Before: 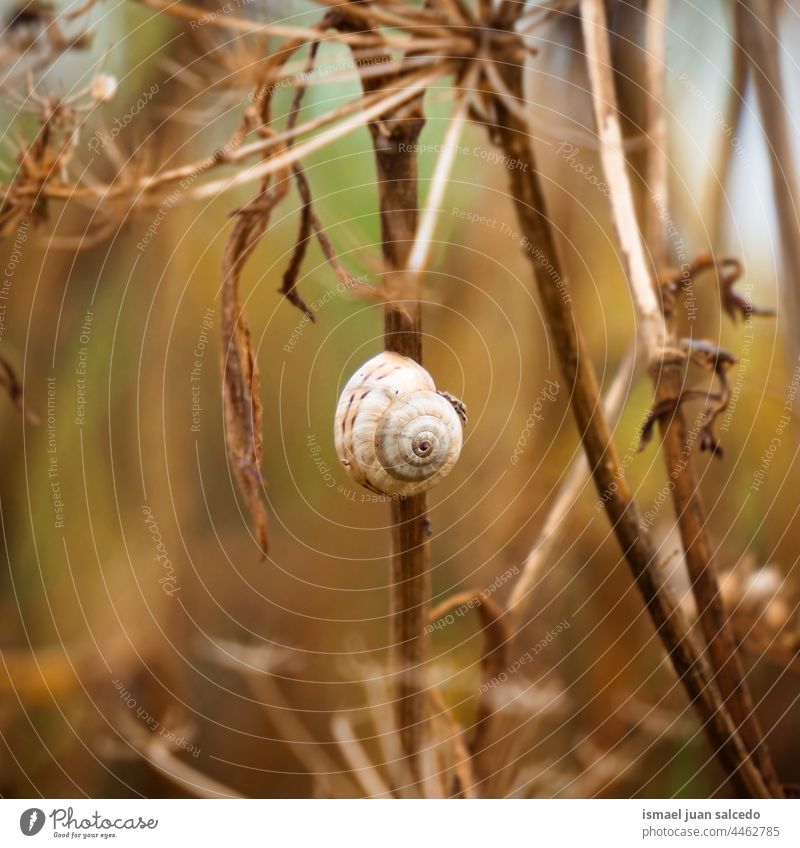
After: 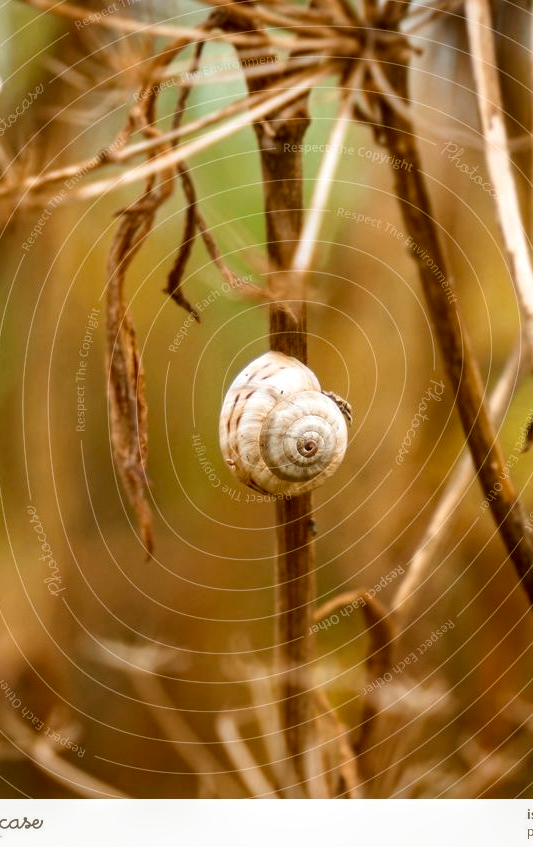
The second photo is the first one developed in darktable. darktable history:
color correction: highlights a* -0.482, highlights b* 0.161, shadows a* 4.66, shadows b* 20.72
crop and rotate: left 14.385%, right 18.948%
local contrast: on, module defaults
